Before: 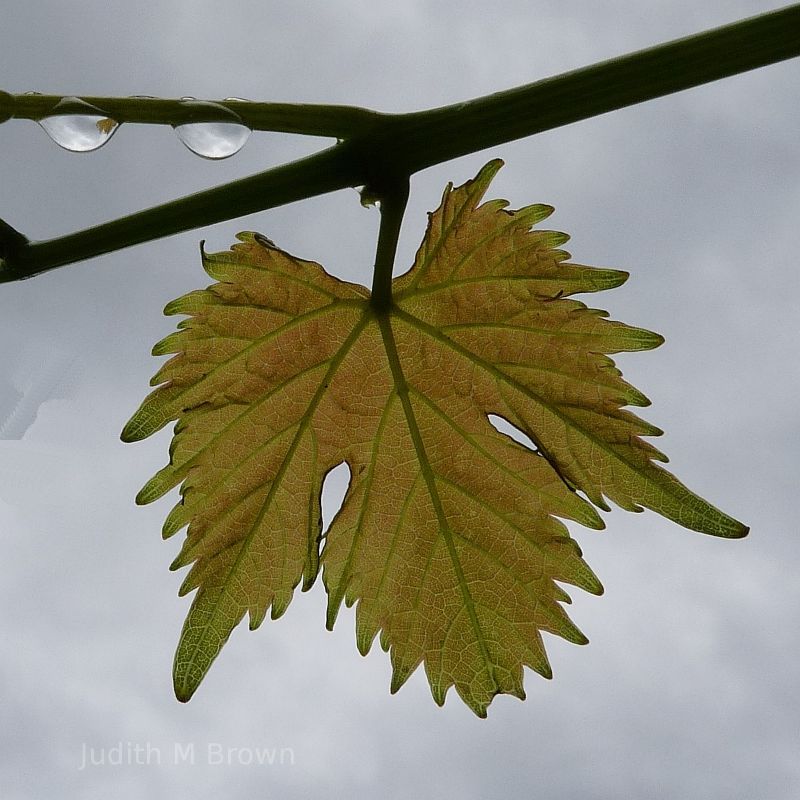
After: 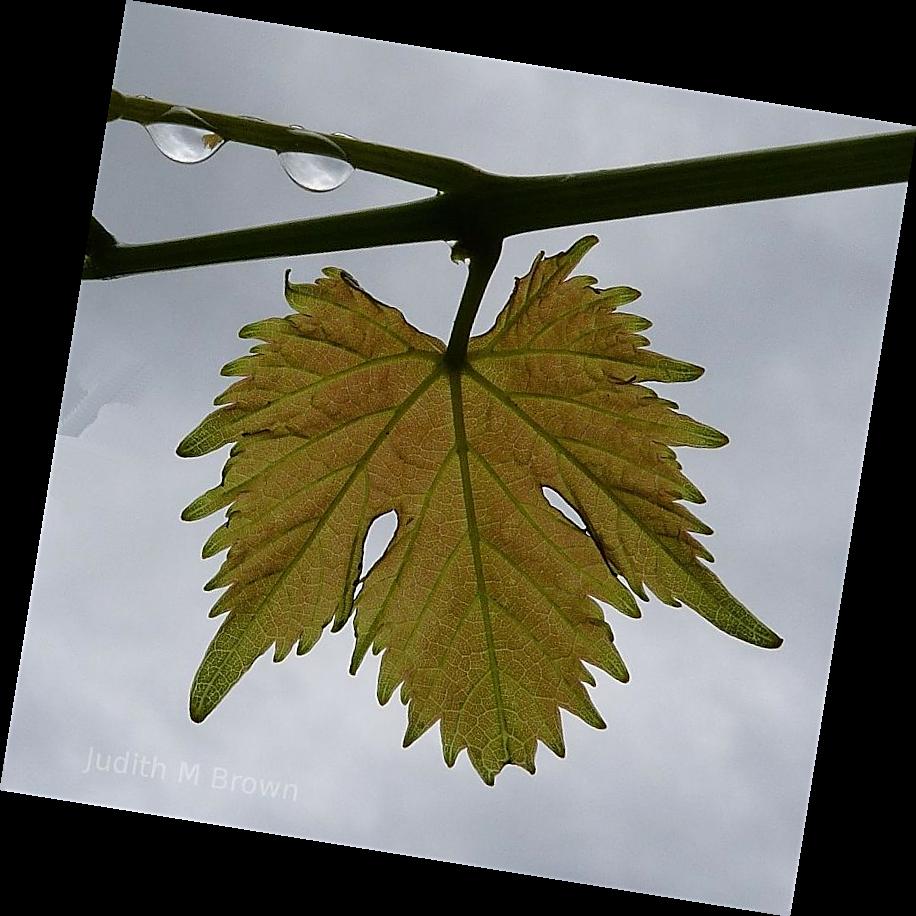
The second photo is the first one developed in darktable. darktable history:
sharpen: on, module defaults
color zones: curves: ch0 [(0.068, 0.464) (0.25, 0.5) (0.48, 0.508) (0.75, 0.536) (0.886, 0.476) (0.967, 0.456)]; ch1 [(0.066, 0.456) (0.25, 0.5) (0.616, 0.508) (0.746, 0.56) (0.934, 0.444)]
rotate and perspective: rotation 9.12°, automatic cropping off
